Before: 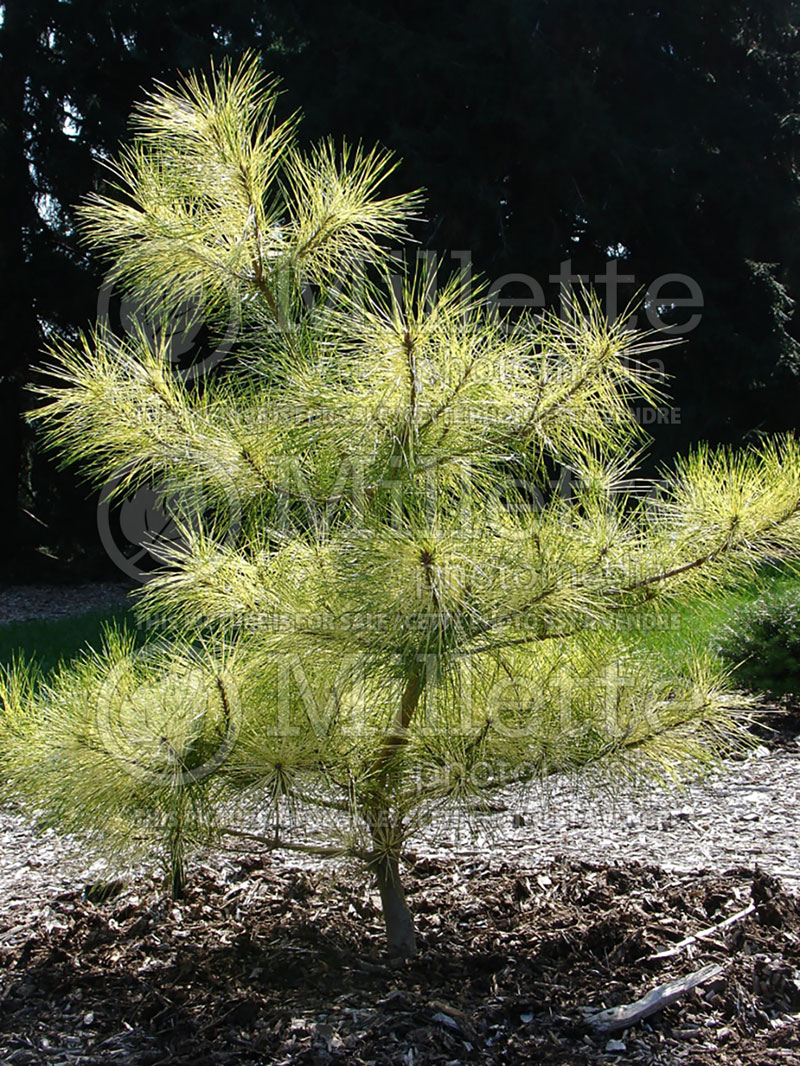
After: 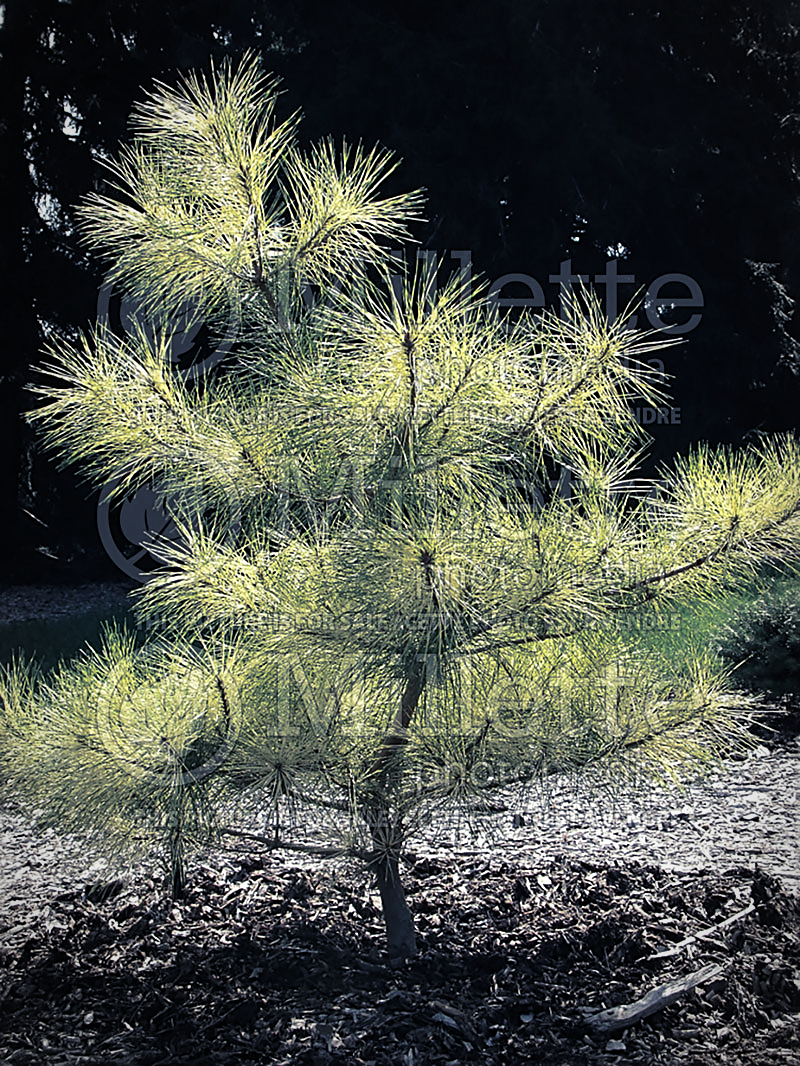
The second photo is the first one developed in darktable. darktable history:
sharpen: on, module defaults
vignetting: automatic ratio true
tone equalizer: on, module defaults
split-toning: shadows › hue 230.4°
